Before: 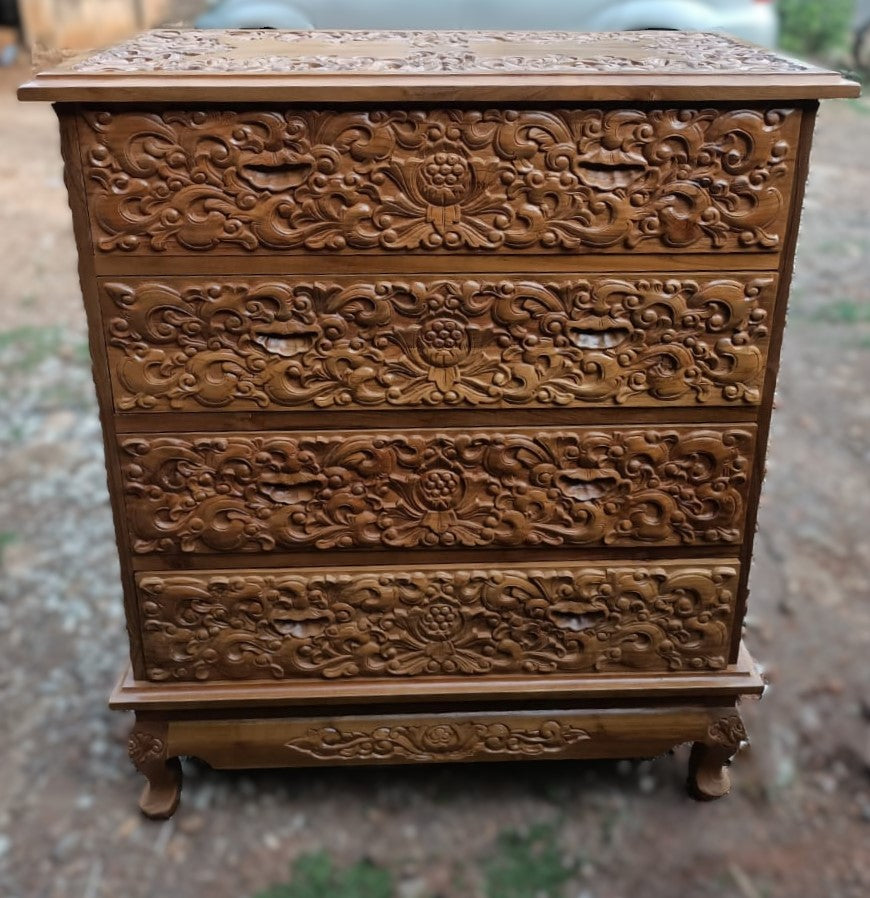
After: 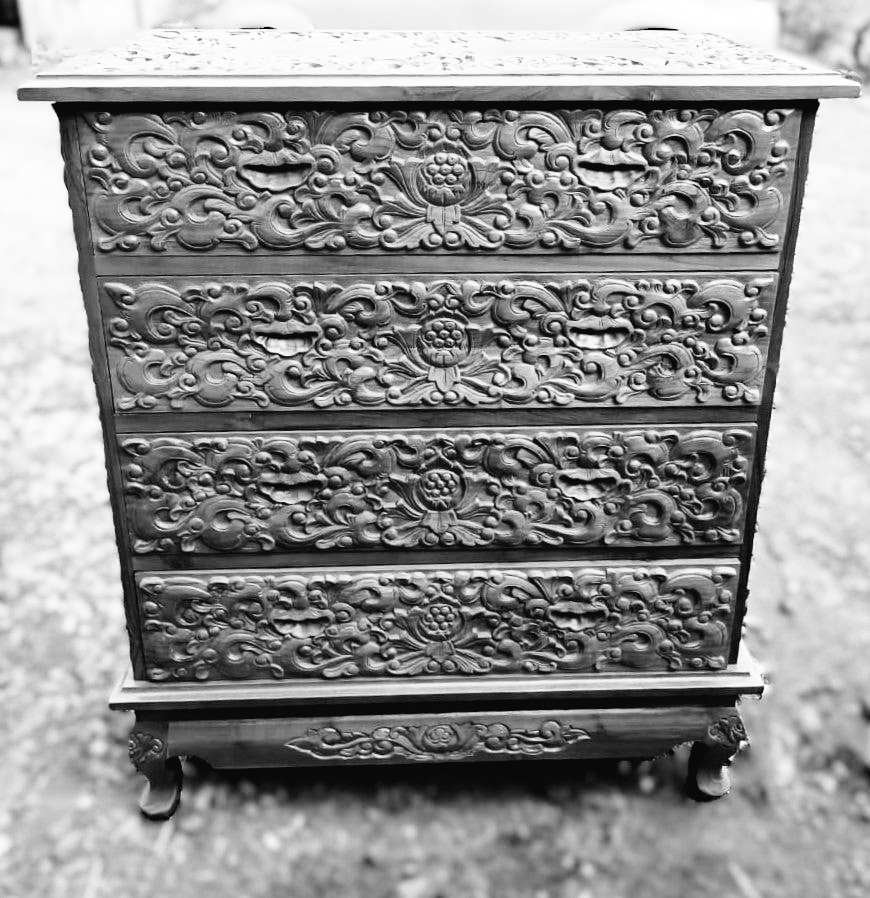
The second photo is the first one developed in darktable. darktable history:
base curve: curves: ch0 [(0, 0) (0.007, 0.004) (0.027, 0.03) (0.046, 0.07) (0.207, 0.54) (0.442, 0.872) (0.673, 0.972) (1, 1)], preserve colors none
haze removal: adaptive false
contrast equalizer: y [[0.5, 0.5, 0.468, 0.5, 0.5, 0.5], [0.5 ×6], [0.5 ×6], [0 ×6], [0 ×6]]
monochrome: on, module defaults
tone curve: curves: ch0 [(0, 0) (0.003, 0.022) (0.011, 0.025) (0.025, 0.032) (0.044, 0.055) (0.069, 0.089) (0.1, 0.133) (0.136, 0.18) (0.177, 0.231) (0.224, 0.291) (0.277, 0.35) (0.335, 0.42) (0.399, 0.496) (0.468, 0.561) (0.543, 0.632) (0.623, 0.706) (0.709, 0.783) (0.801, 0.865) (0.898, 0.947) (1, 1)], preserve colors none
